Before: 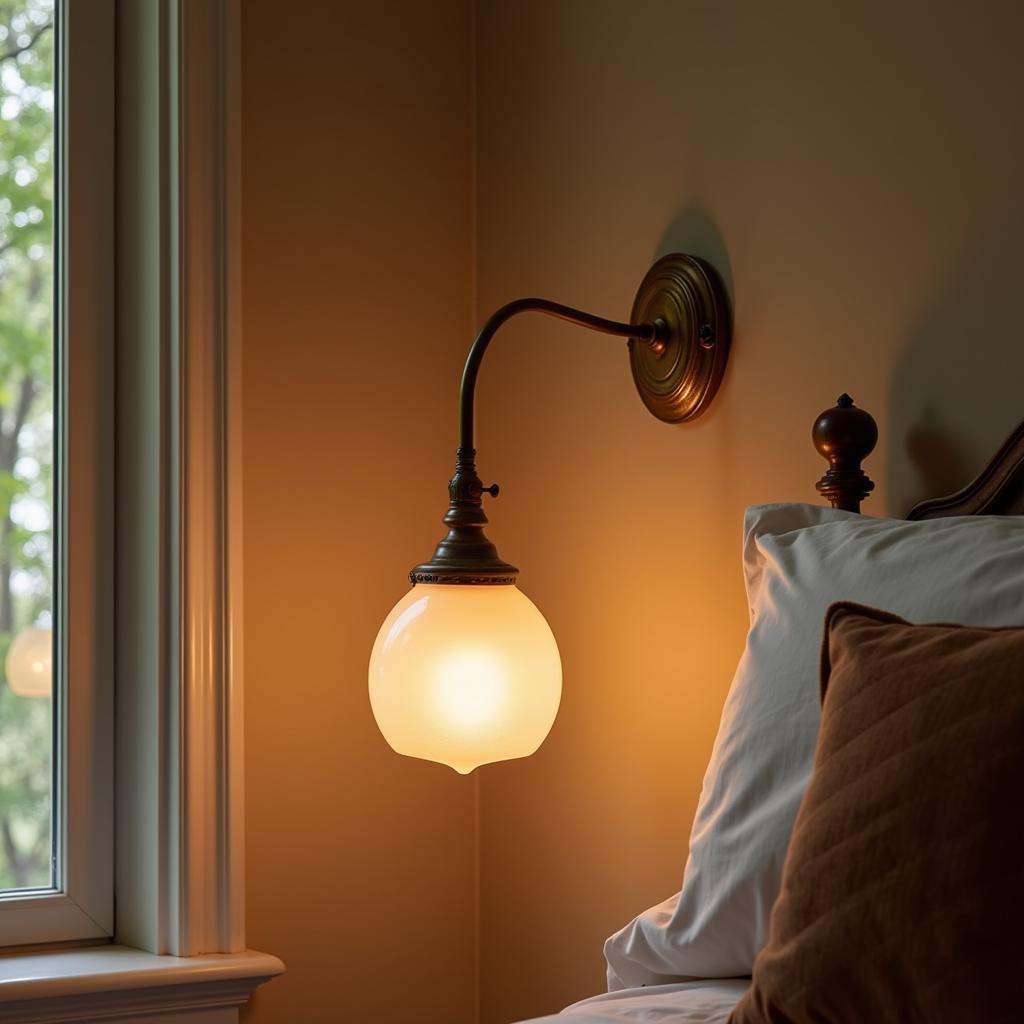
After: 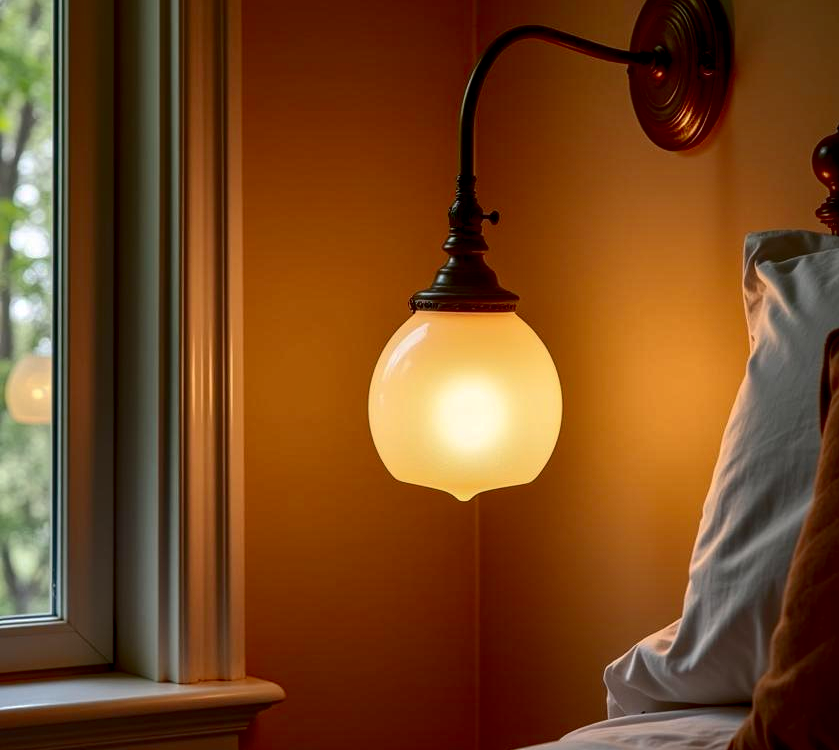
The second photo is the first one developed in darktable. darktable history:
local contrast: detail 130%
crop: top 26.727%, right 17.98%
shadows and highlights: highlights color adjustment 89.67%
contrast brightness saturation: contrast 0.192, brightness -0.228, saturation 0.108
